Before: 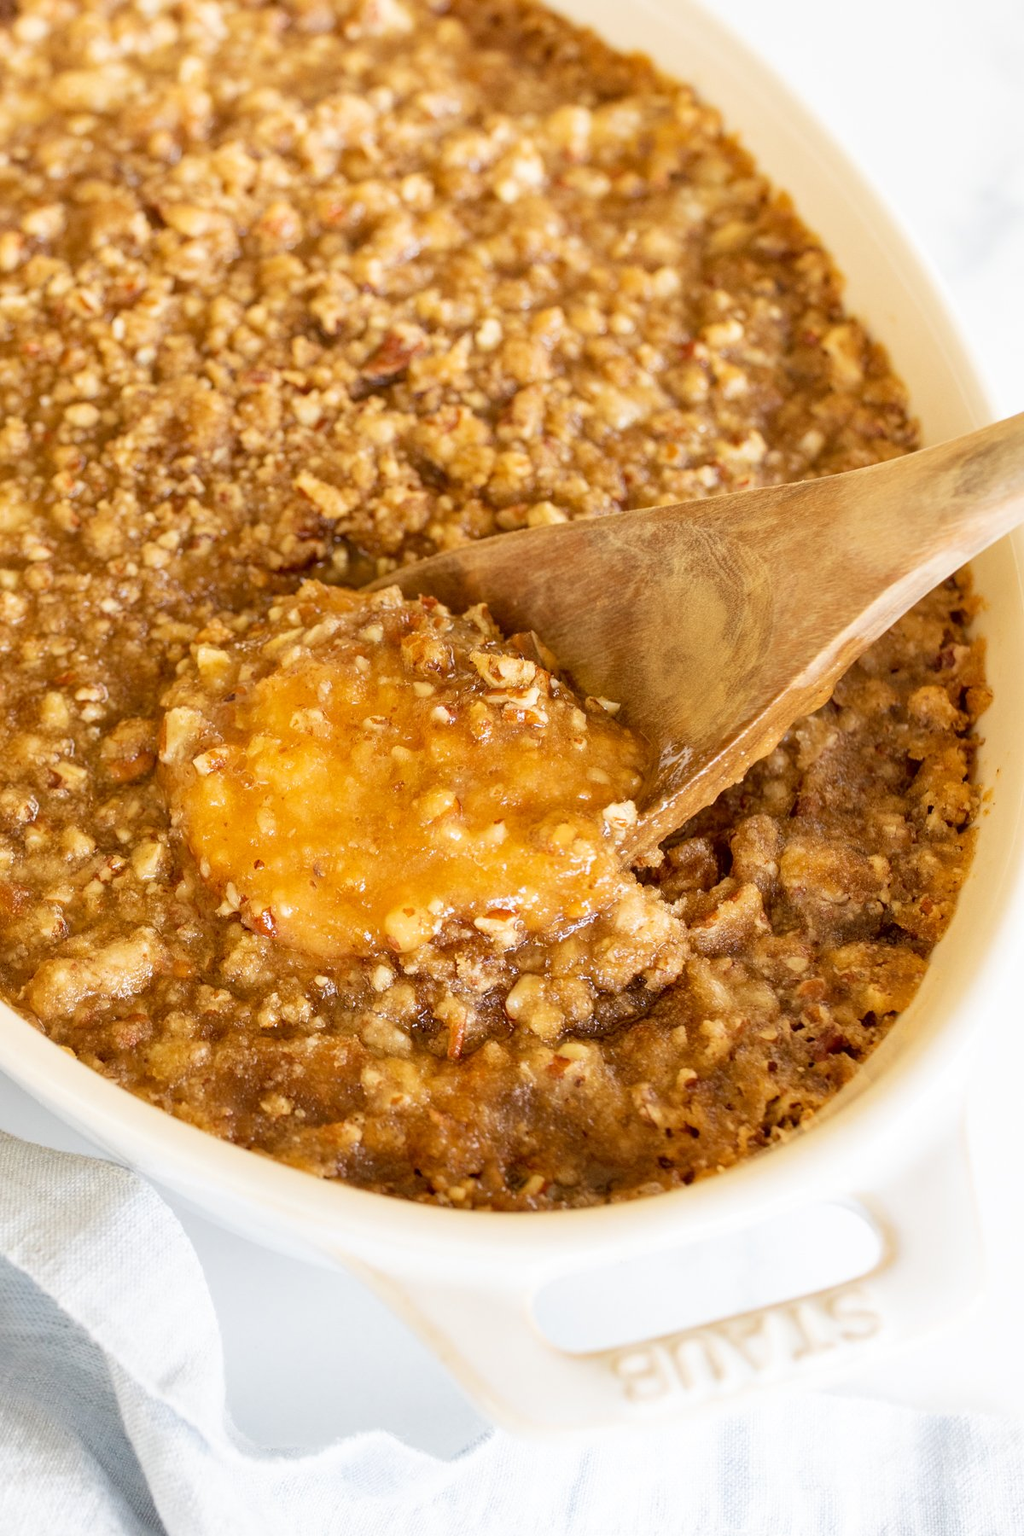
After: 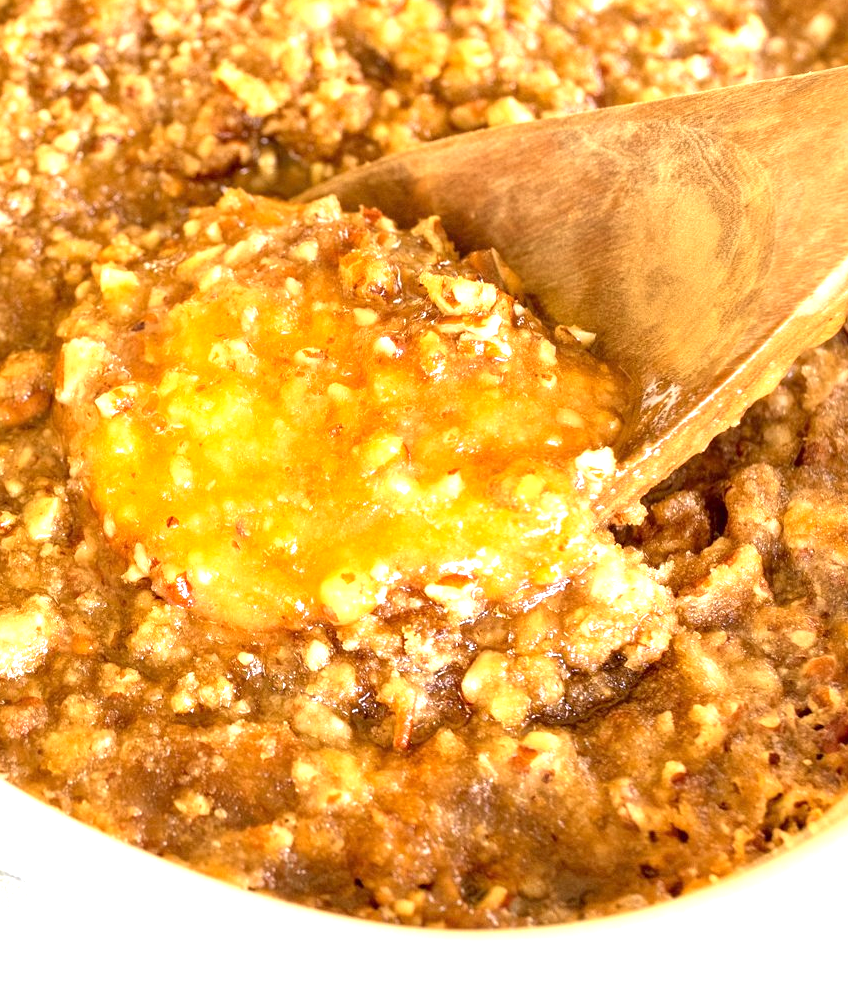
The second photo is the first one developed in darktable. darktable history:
crop: left 10.986%, top 27.285%, right 18.264%, bottom 17.292%
exposure: exposure 1.001 EV, compensate highlight preservation false
base curve: curves: ch0 [(0, 0) (0.472, 0.455) (1, 1)], preserve colors none
